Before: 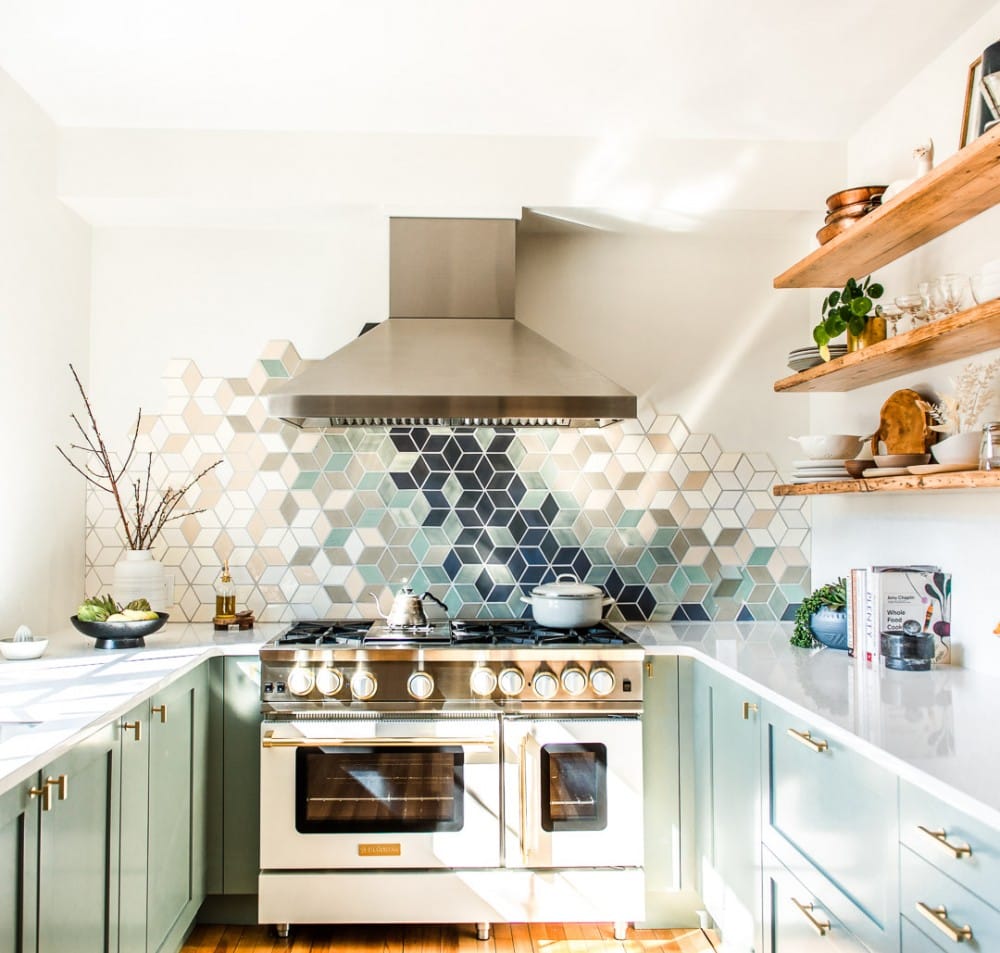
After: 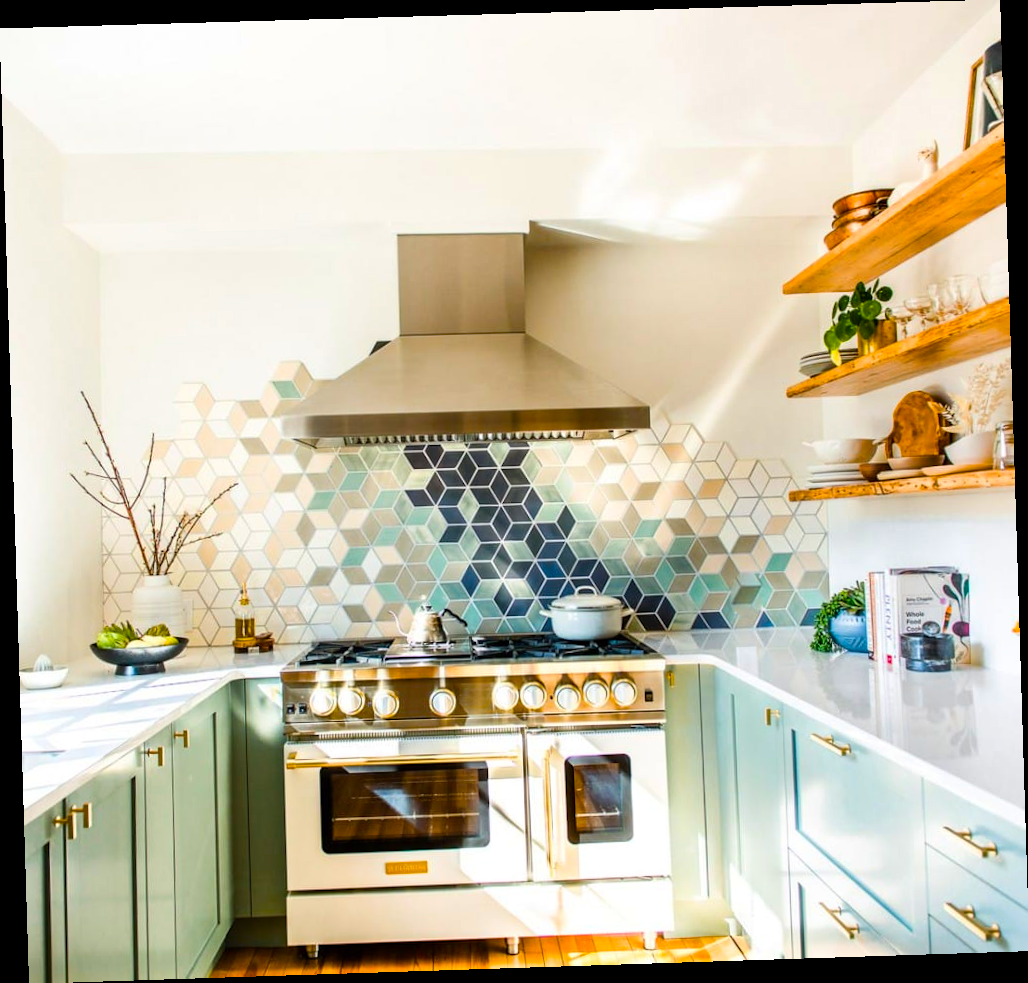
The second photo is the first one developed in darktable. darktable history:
rotate and perspective: rotation -1.77°, lens shift (horizontal) 0.004, automatic cropping off
color balance: output saturation 110%
color balance rgb: linear chroma grading › global chroma 15%, perceptual saturation grading › global saturation 30%
